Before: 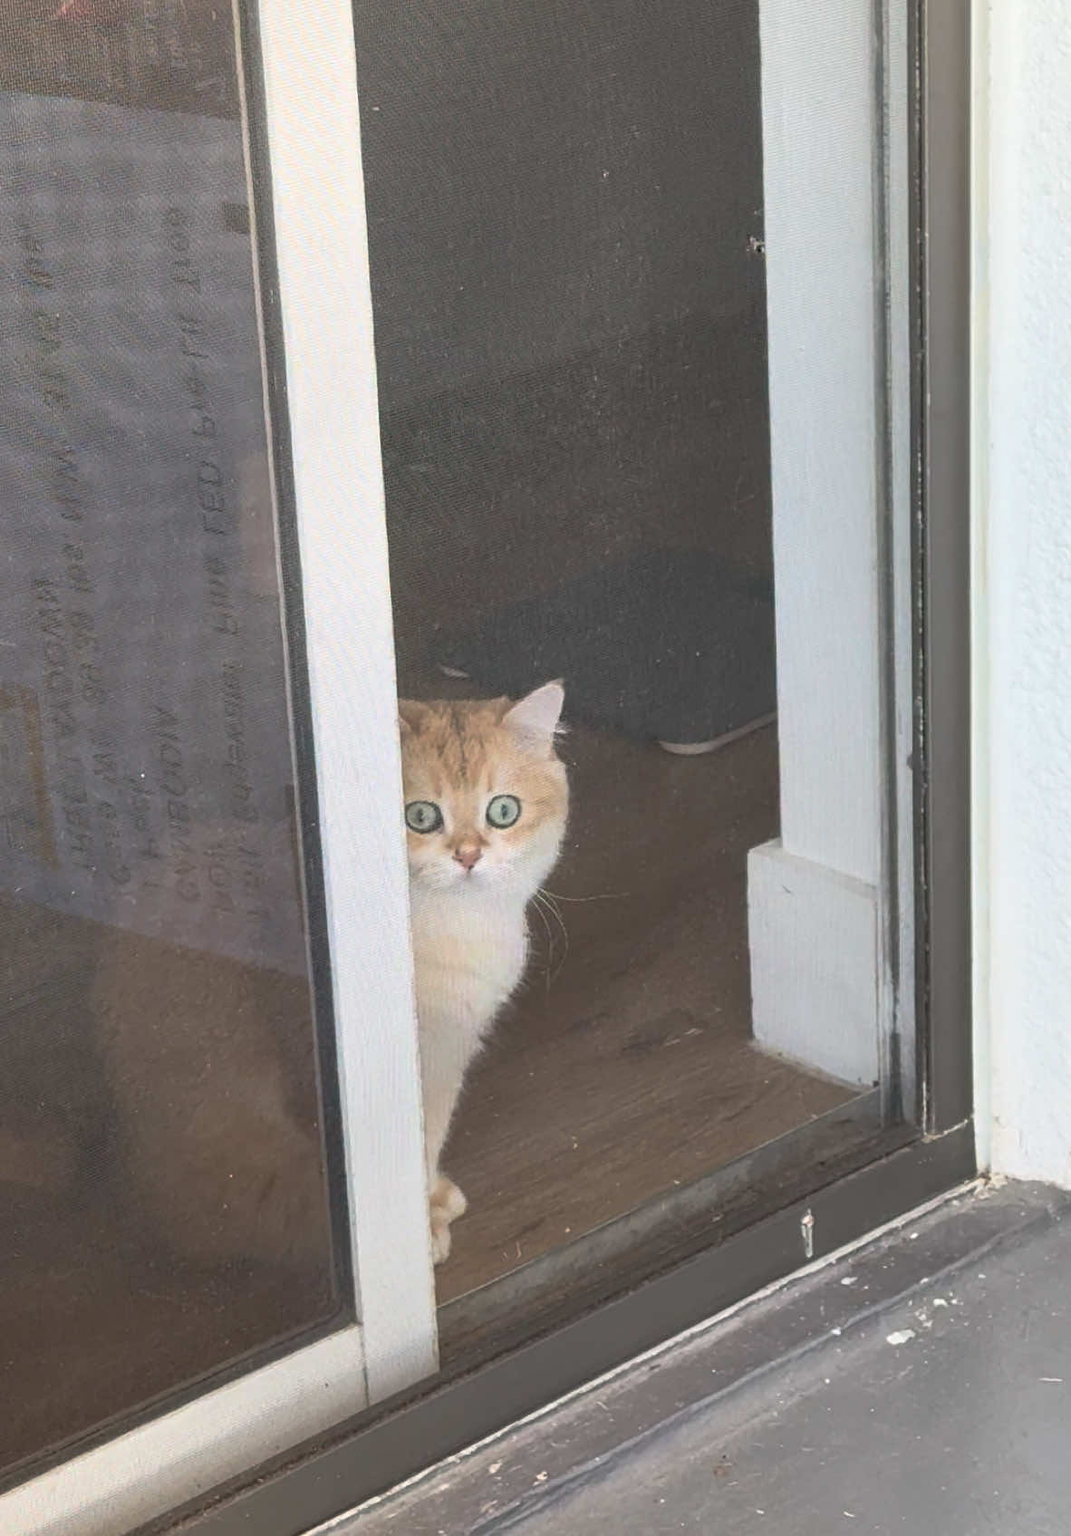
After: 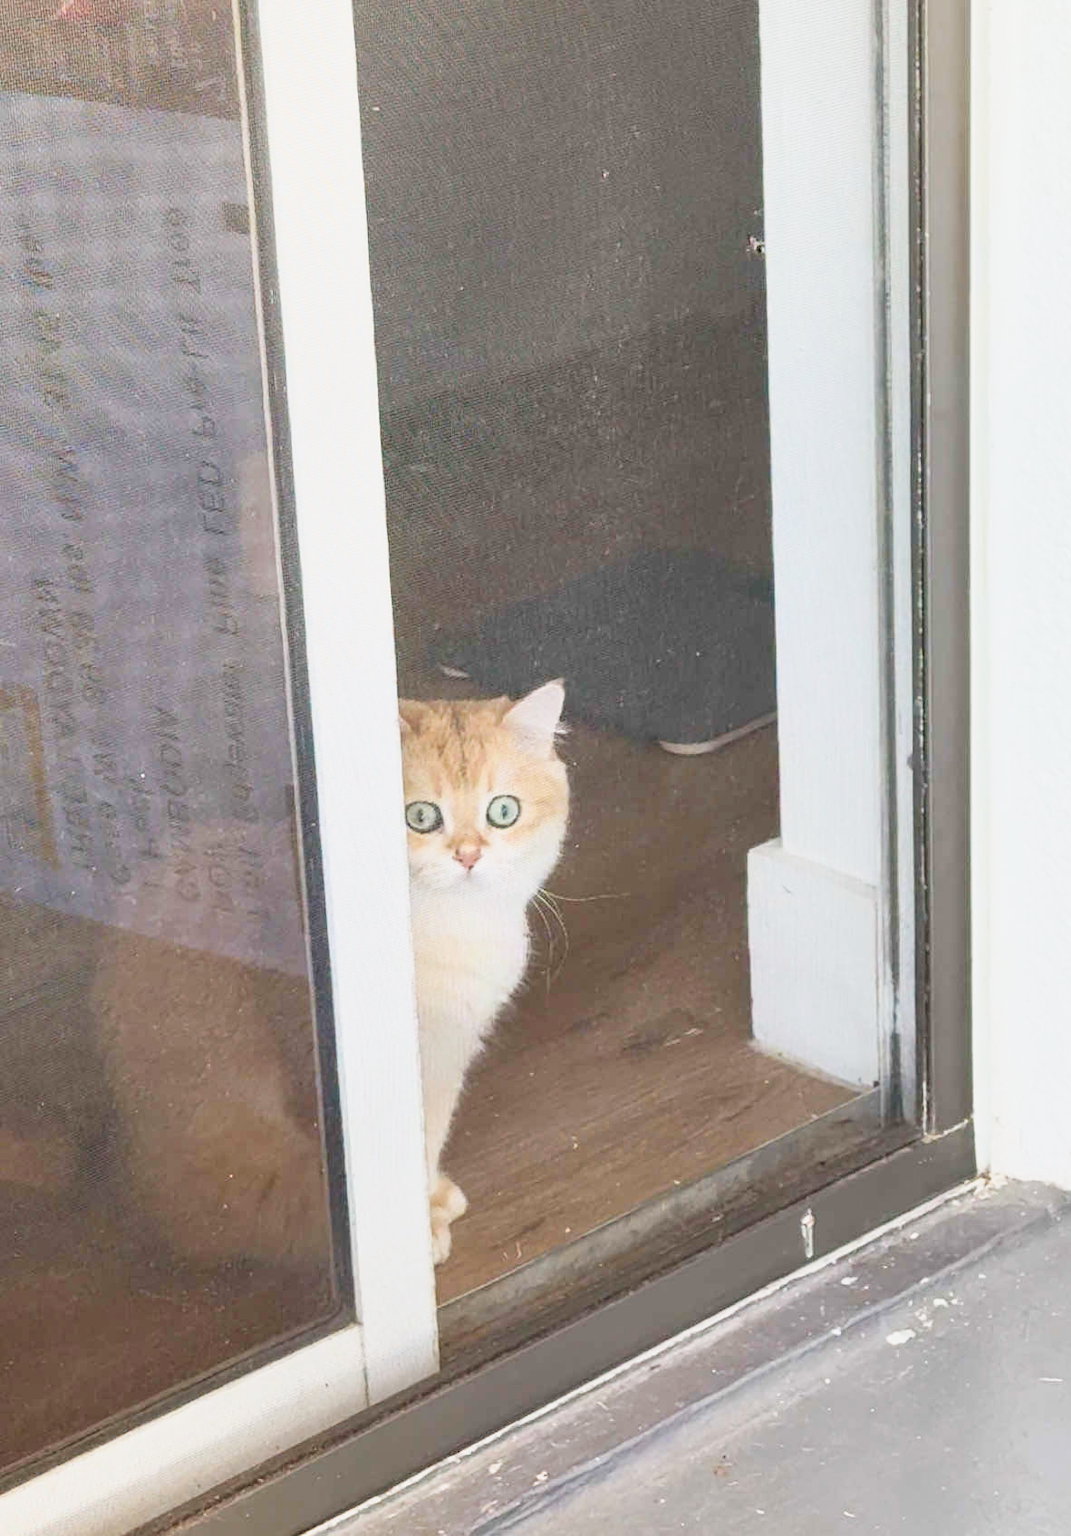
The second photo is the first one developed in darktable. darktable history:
base curve: curves: ch0 [(0, 0) (0.036, 0.025) (0.121, 0.166) (0.206, 0.329) (0.605, 0.79) (1, 1)], preserve colors none
tone curve: curves: ch0 [(0, 0) (0.003, 0.003) (0.011, 0.012) (0.025, 0.026) (0.044, 0.047) (0.069, 0.073) (0.1, 0.105) (0.136, 0.143) (0.177, 0.187) (0.224, 0.237) (0.277, 0.293) (0.335, 0.354) (0.399, 0.422) (0.468, 0.495) (0.543, 0.574) (0.623, 0.659) (0.709, 0.749) (0.801, 0.846) (0.898, 0.932) (1, 1)], preserve colors none
contrast brightness saturation: contrast -0.101, brightness 0.052, saturation 0.075
